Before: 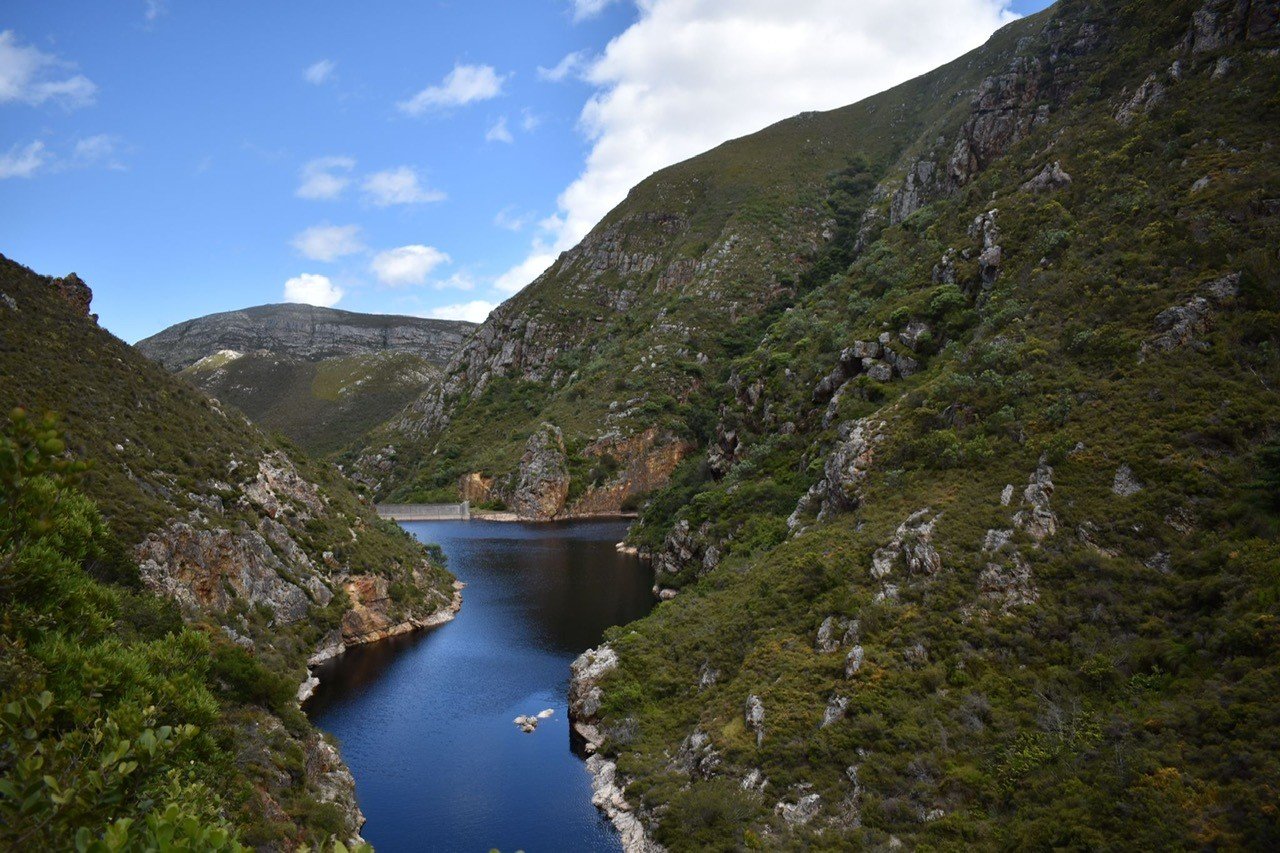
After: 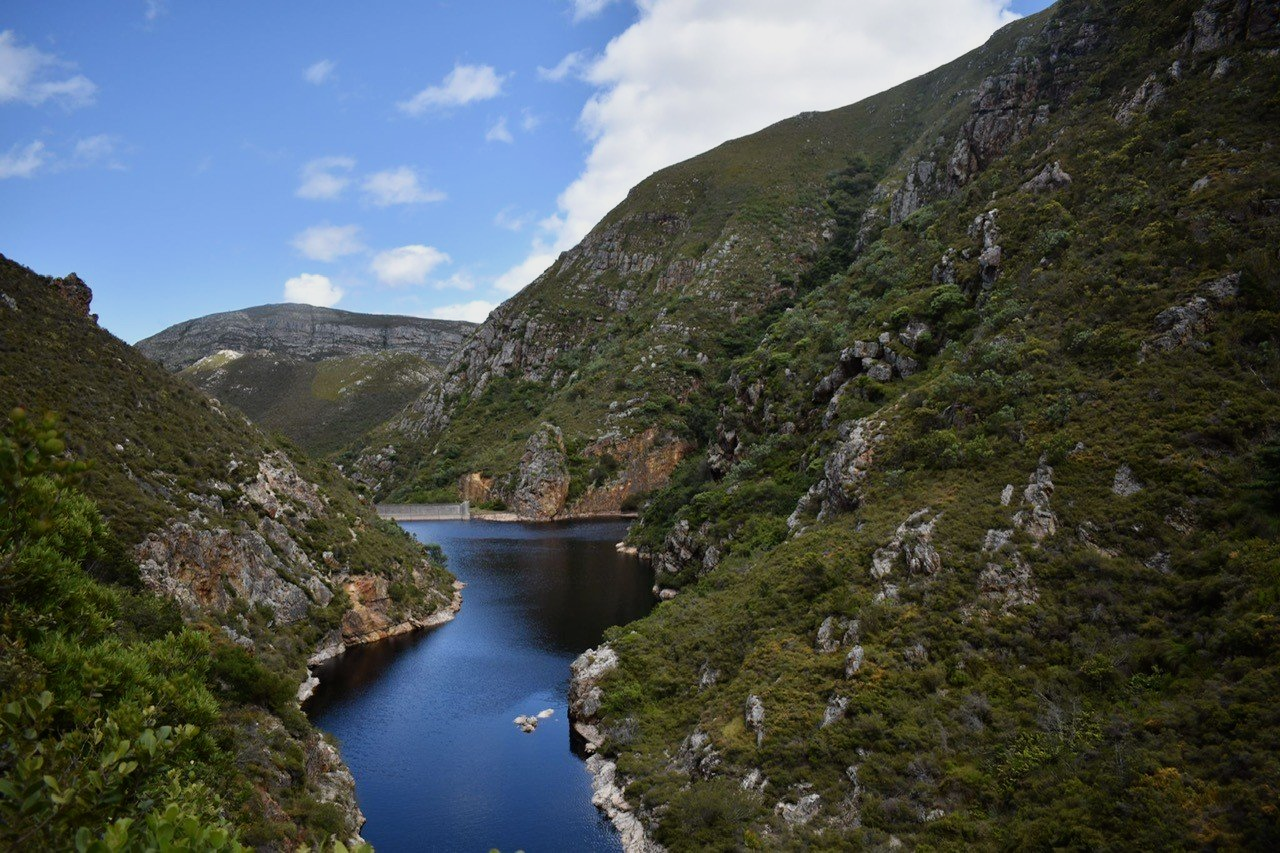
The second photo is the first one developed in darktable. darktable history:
filmic rgb: black relative exposure -11.4 EV, white relative exposure 3.25 EV, threshold 2.95 EV, hardness 6.82, enable highlight reconstruction true
